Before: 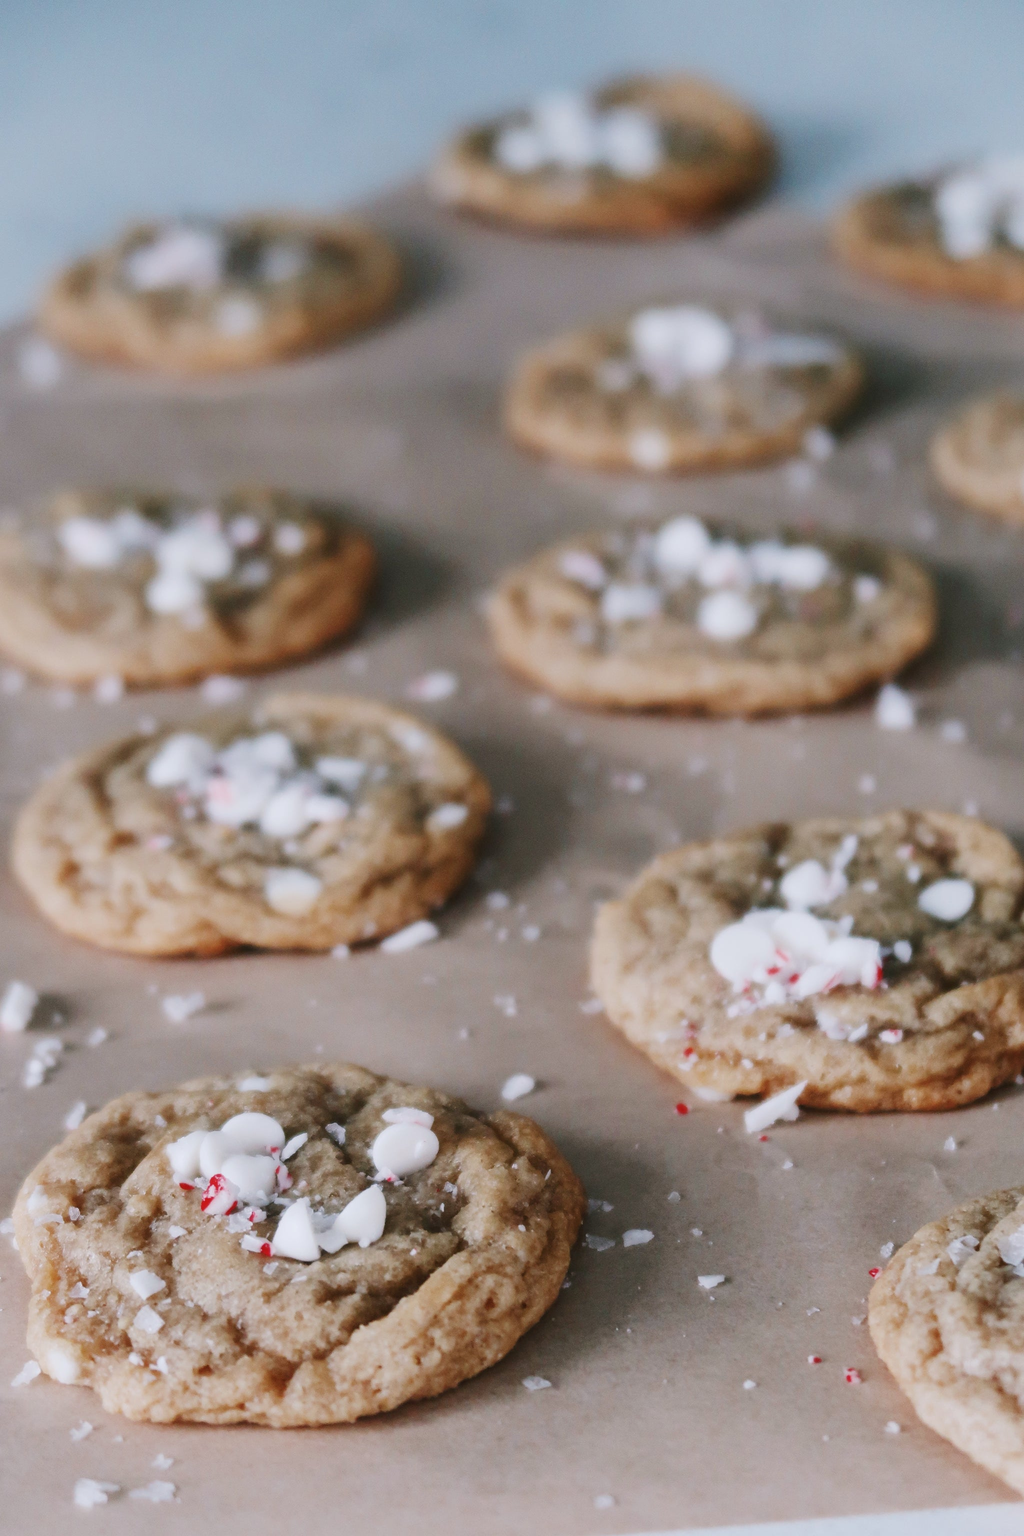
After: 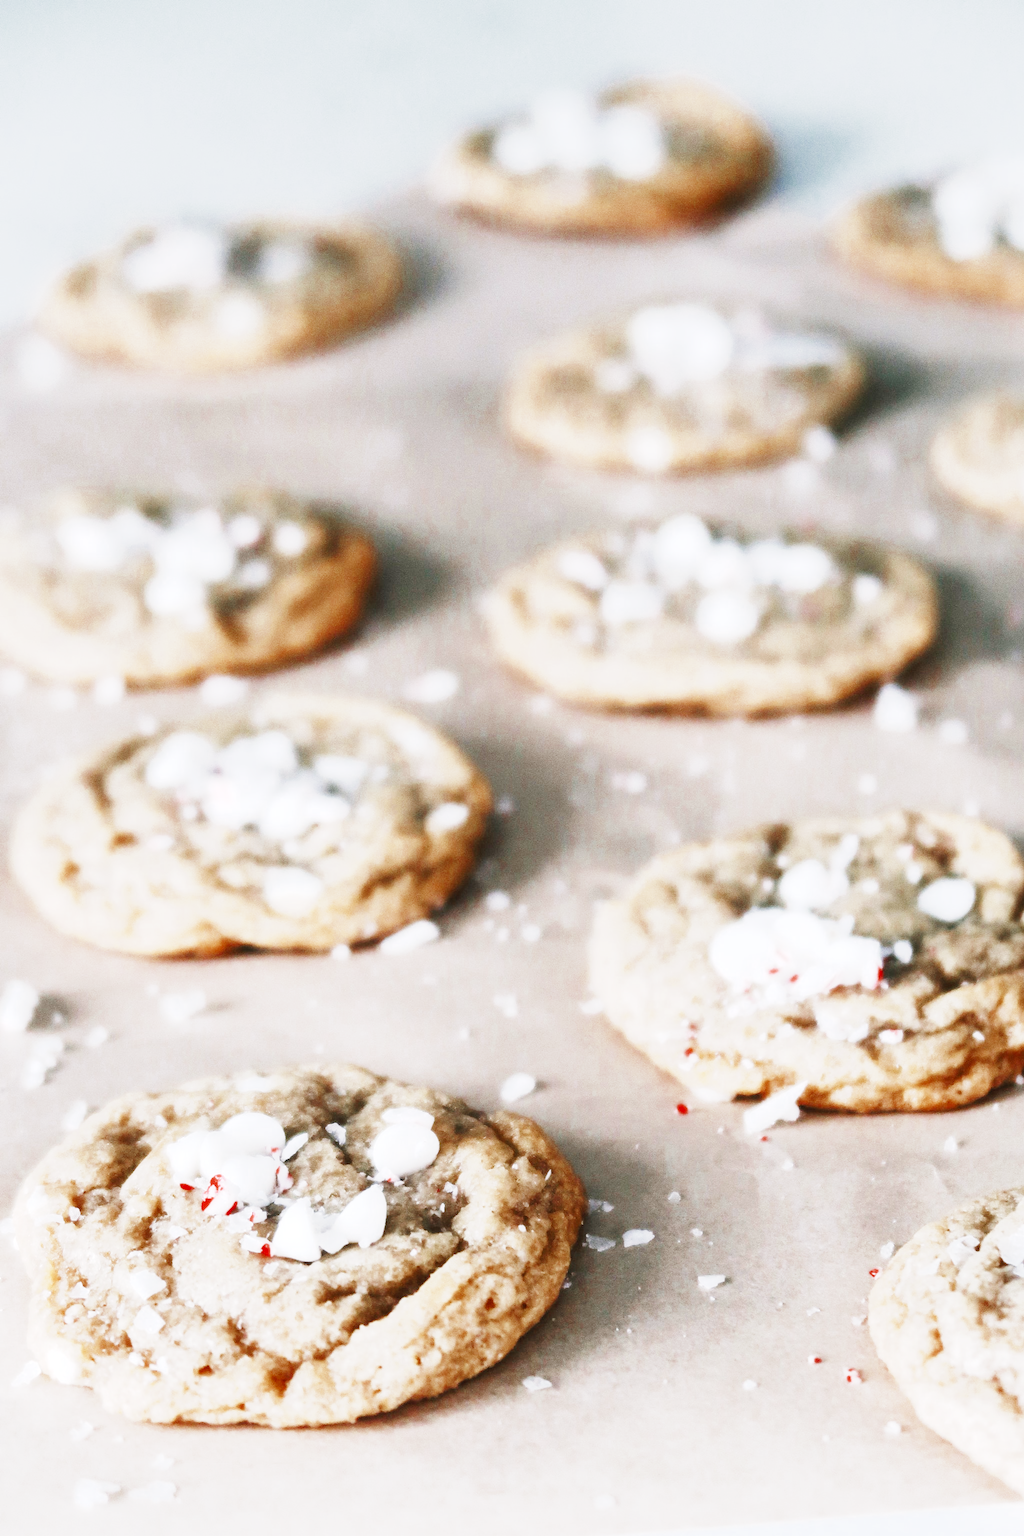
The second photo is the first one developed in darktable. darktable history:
base curve: curves: ch0 [(0, 0) (0, 0.001) (0.001, 0.001) (0.004, 0.002) (0.007, 0.004) (0.015, 0.013) (0.033, 0.045) (0.052, 0.096) (0.075, 0.17) (0.099, 0.241) (0.163, 0.42) (0.219, 0.55) (0.259, 0.616) (0.327, 0.722) (0.365, 0.765) (0.522, 0.873) (0.547, 0.881) (0.689, 0.919) (0.826, 0.952) (1, 1)], preserve colors none
color zones: curves: ch0 [(0, 0.5) (0.125, 0.4) (0.25, 0.5) (0.375, 0.4) (0.5, 0.4) (0.625, 0.35) (0.75, 0.35) (0.875, 0.5)]; ch1 [(0, 0.35) (0.125, 0.45) (0.25, 0.35) (0.375, 0.35) (0.5, 0.35) (0.625, 0.35) (0.75, 0.45) (0.875, 0.35)]; ch2 [(0, 0.6) (0.125, 0.5) (0.25, 0.5) (0.375, 0.6) (0.5, 0.6) (0.625, 0.5) (0.75, 0.5) (0.875, 0.5)]
exposure: exposure 0.485 EV, compensate highlight preservation false
